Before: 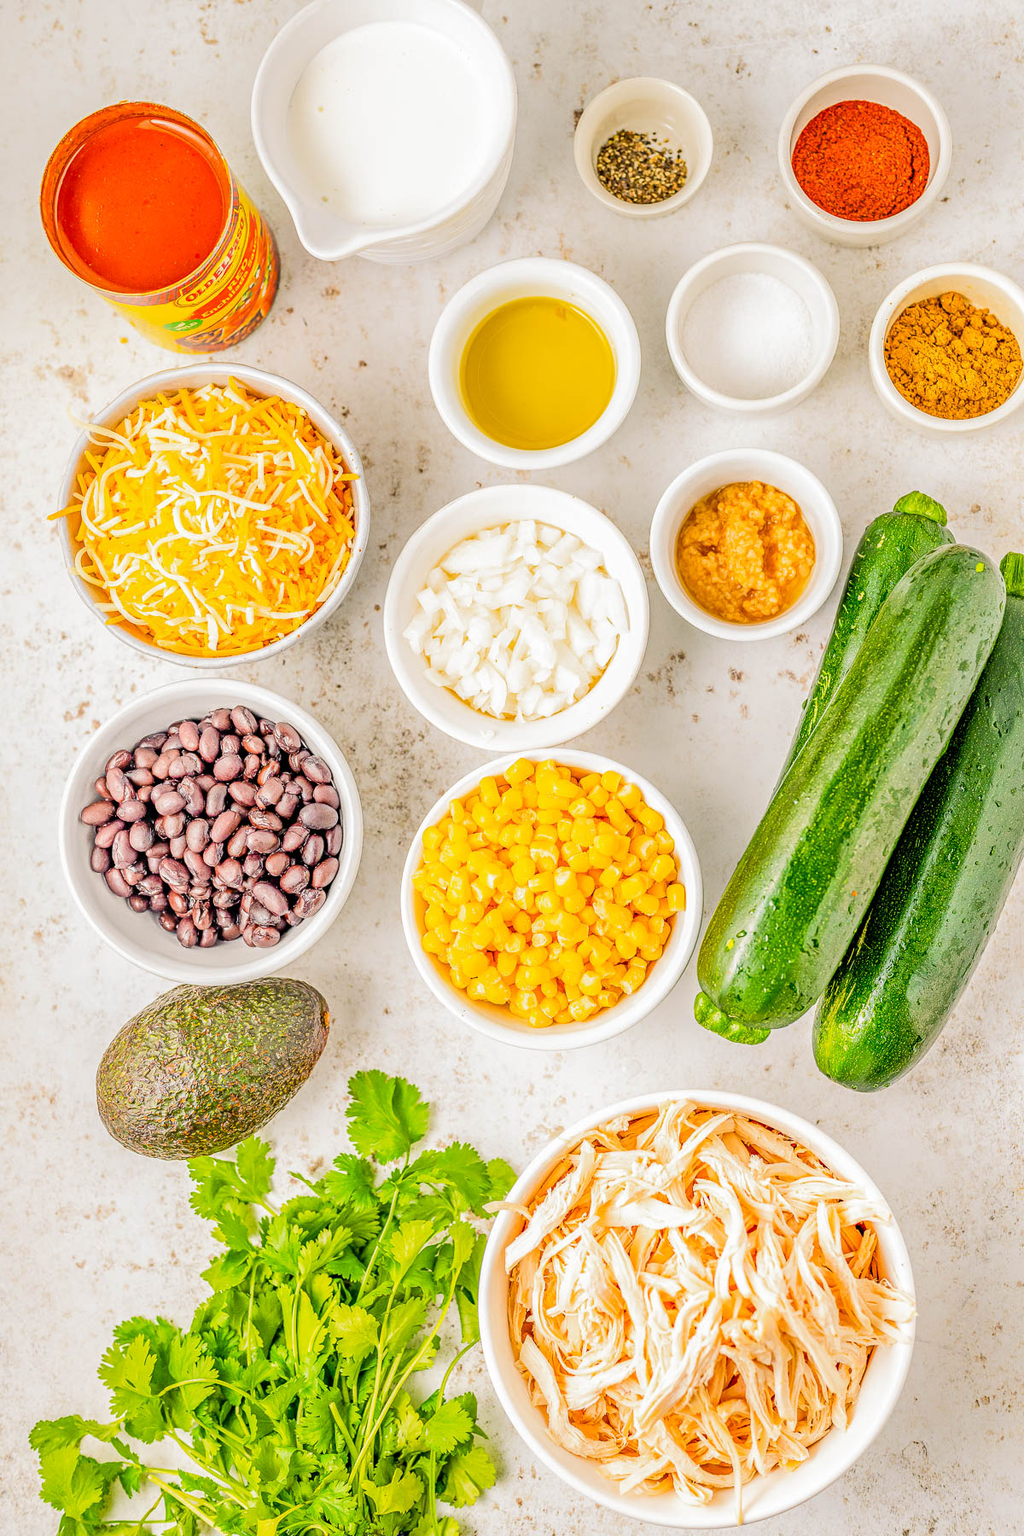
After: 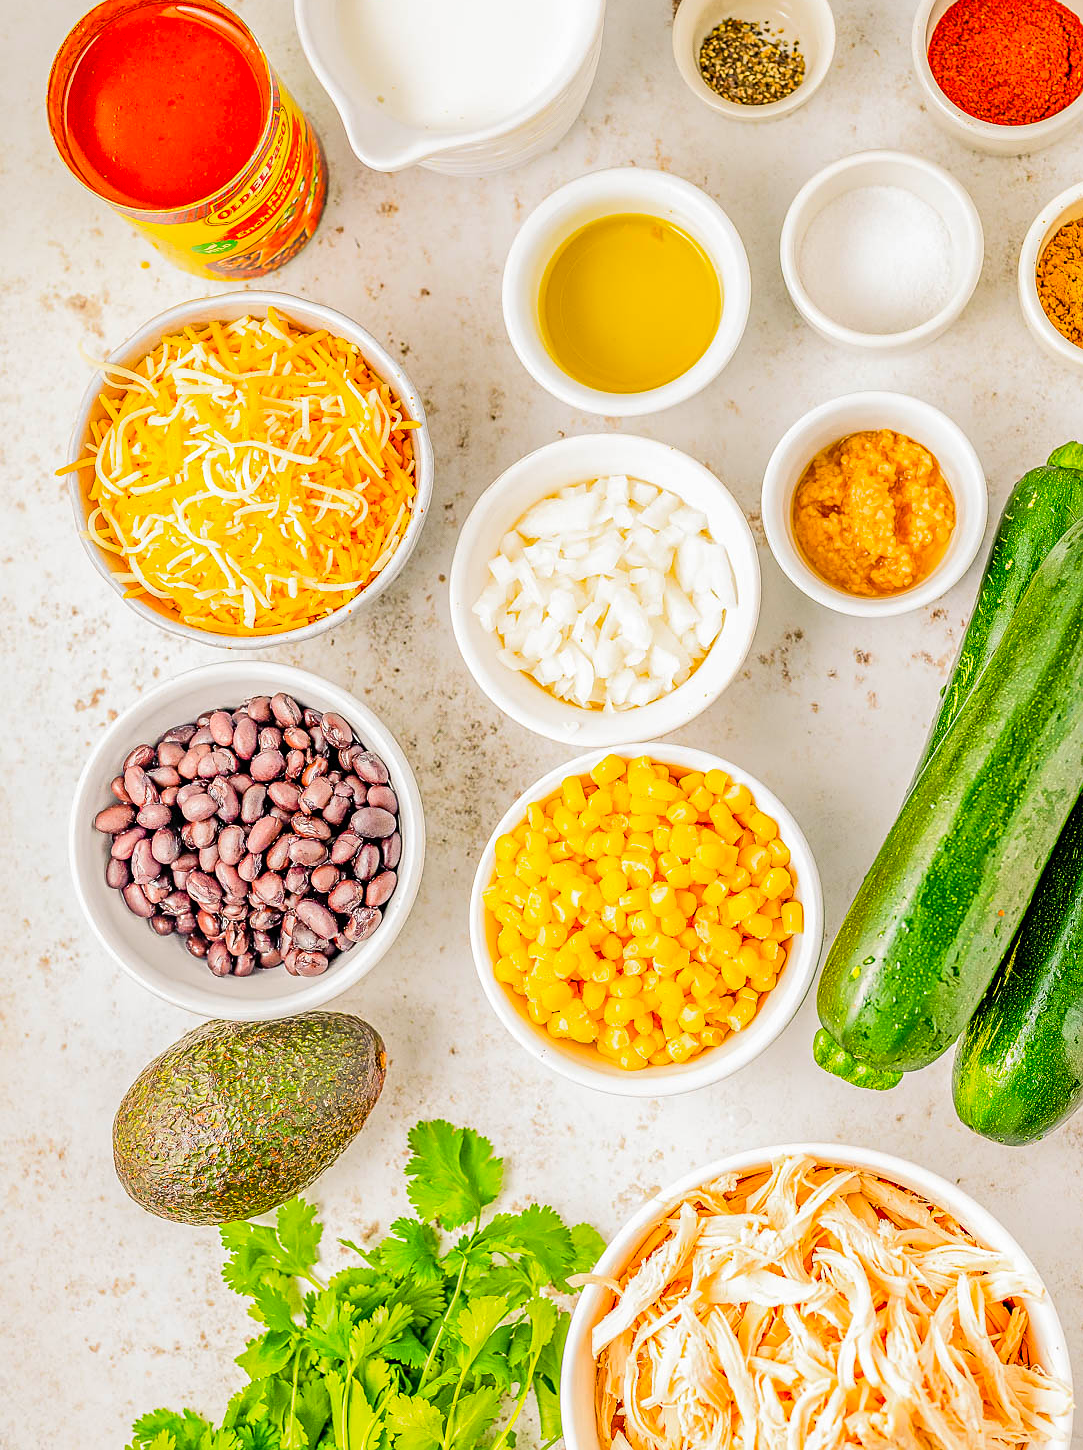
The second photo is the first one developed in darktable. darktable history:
contrast brightness saturation: saturation 0.18
crop: top 7.49%, right 9.717%, bottom 11.943%
sharpen: radius 1
